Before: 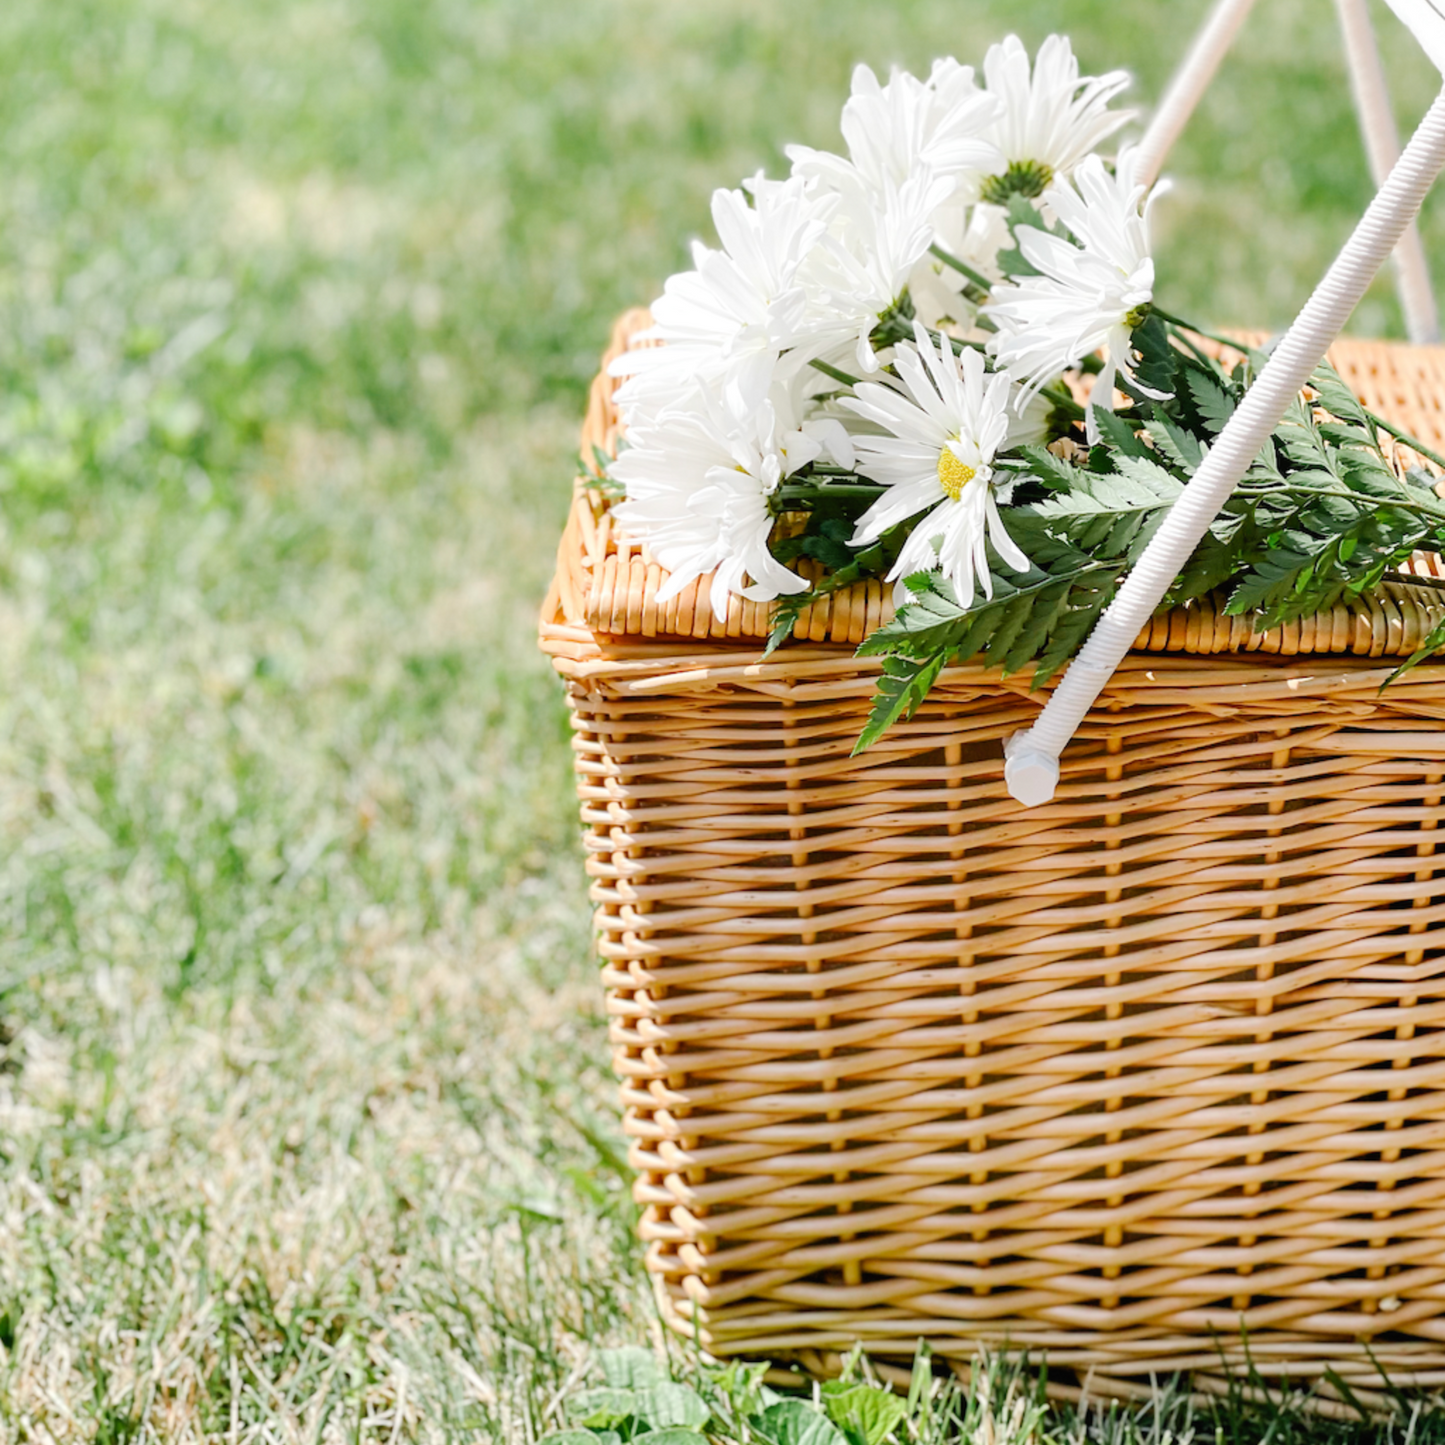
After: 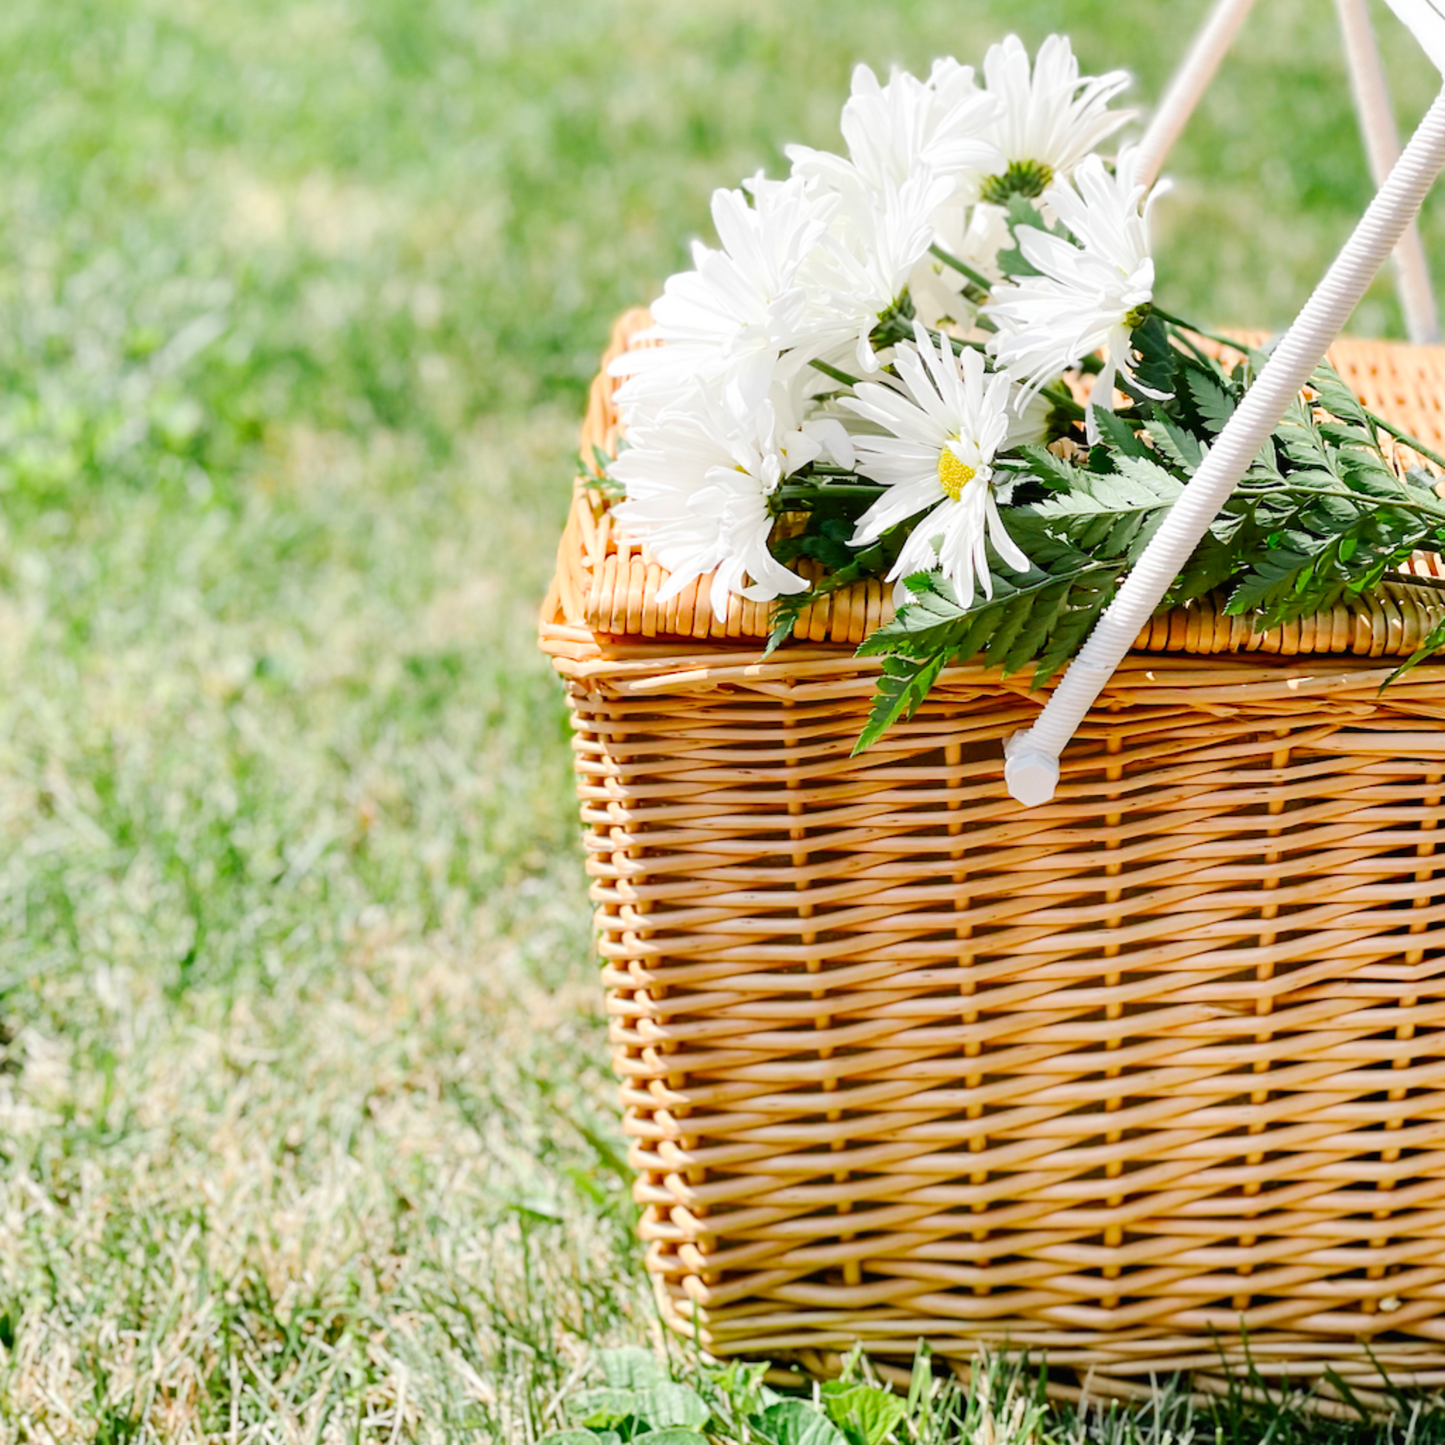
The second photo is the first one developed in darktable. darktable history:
contrast brightness saturation: contrast 0.083, saturation 0.195
